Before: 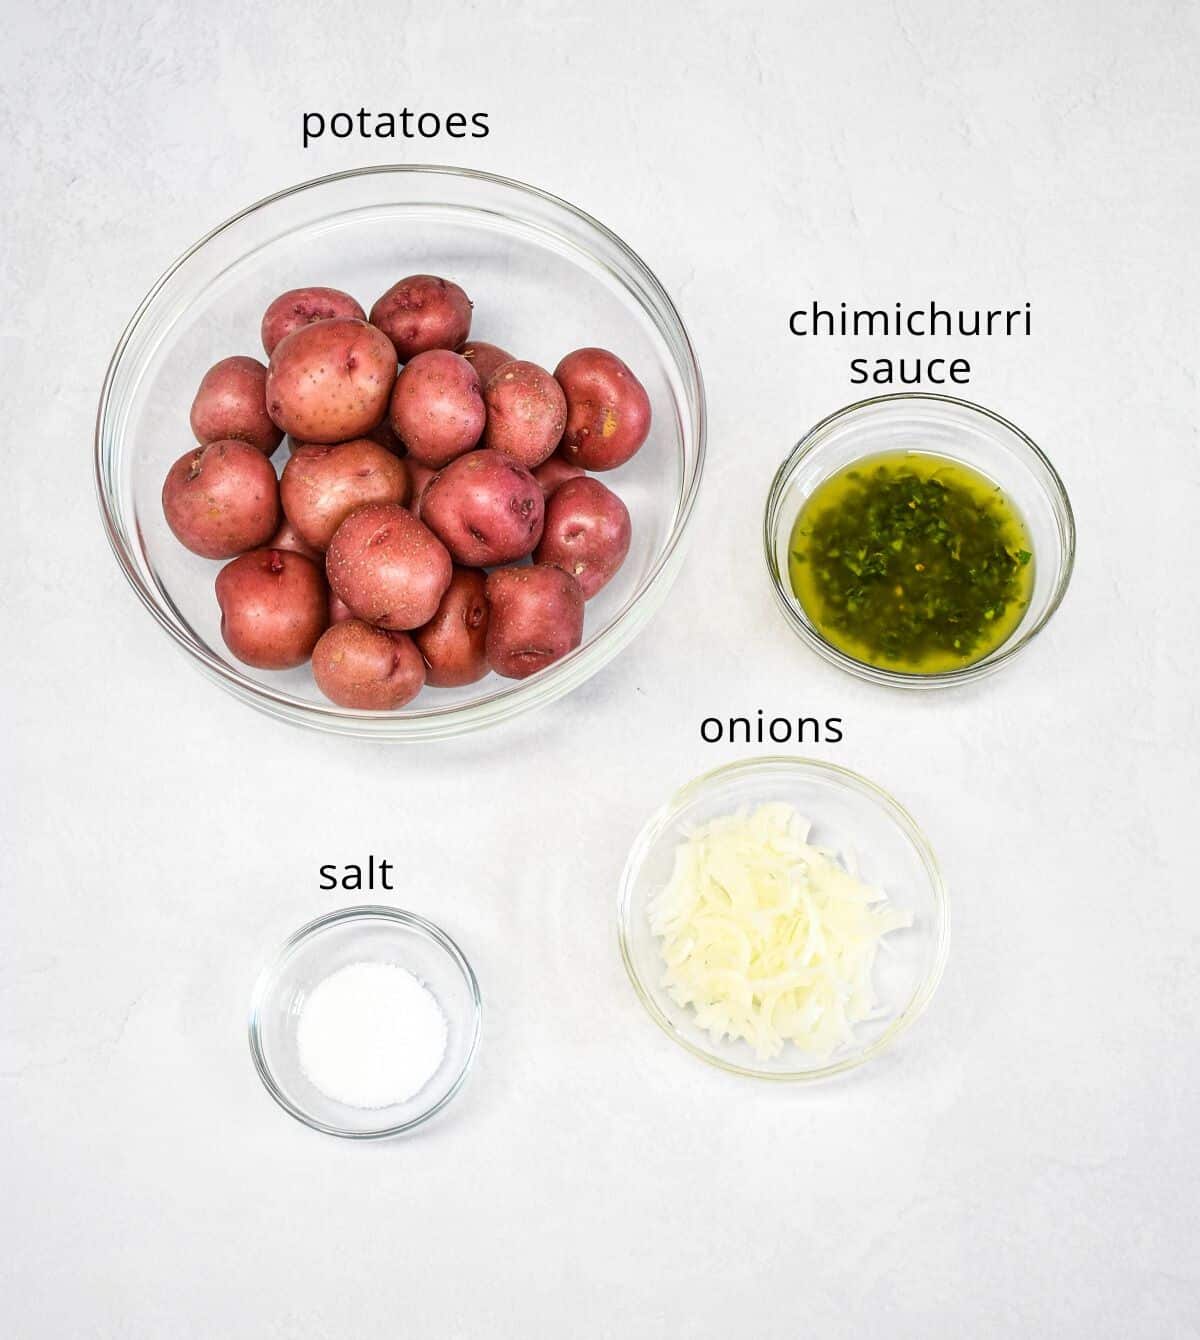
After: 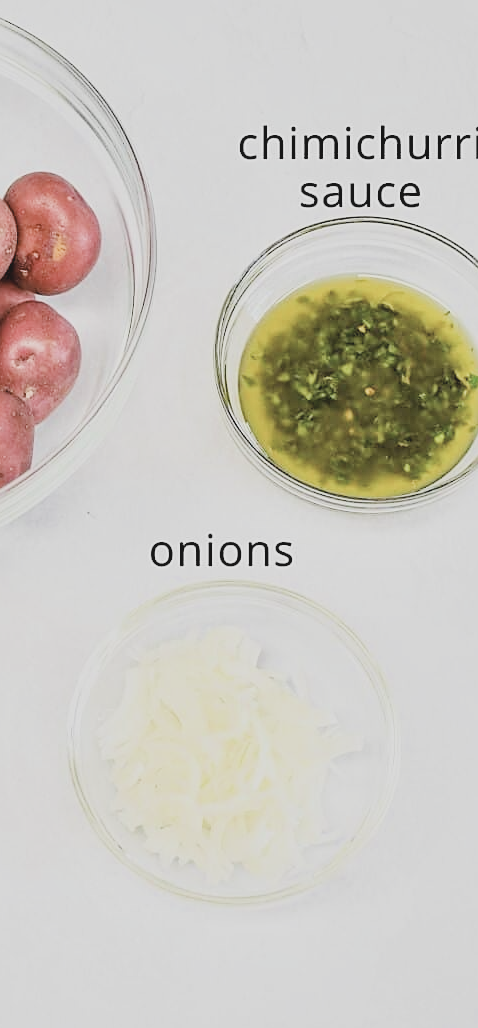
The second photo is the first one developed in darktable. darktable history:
color correction: highlights b* -0.058, saturation 1.13
exposure: black level correction 0, exposure 1.193 EV, compensate highlight preservation false
levels: levels [0.062, 0.494, 0.925]
sharpen: on, module defaults
contrast brightness saturation: contrast -0.26, saturation -0.43
local contrast: mode bilateral grid, contrast 19, coarseness 50, detail 121%, midtone range 0.2
crop: left 45.908%, top 13.155%, right 14.183%, bottom 10.091%
filmic rgb: middle gray luminance 29.77%, black relative exposure -8.99 EV, white relative exposure 6.99 EV, threshold 2.97 EV, target black luminance 0%, hardness 2.96, latitude 2.05%, contrast 0.962, highlights saturation mix 5.96%, shadows ↔ highlights balance 11.35%, enable highlight reconstruction true
